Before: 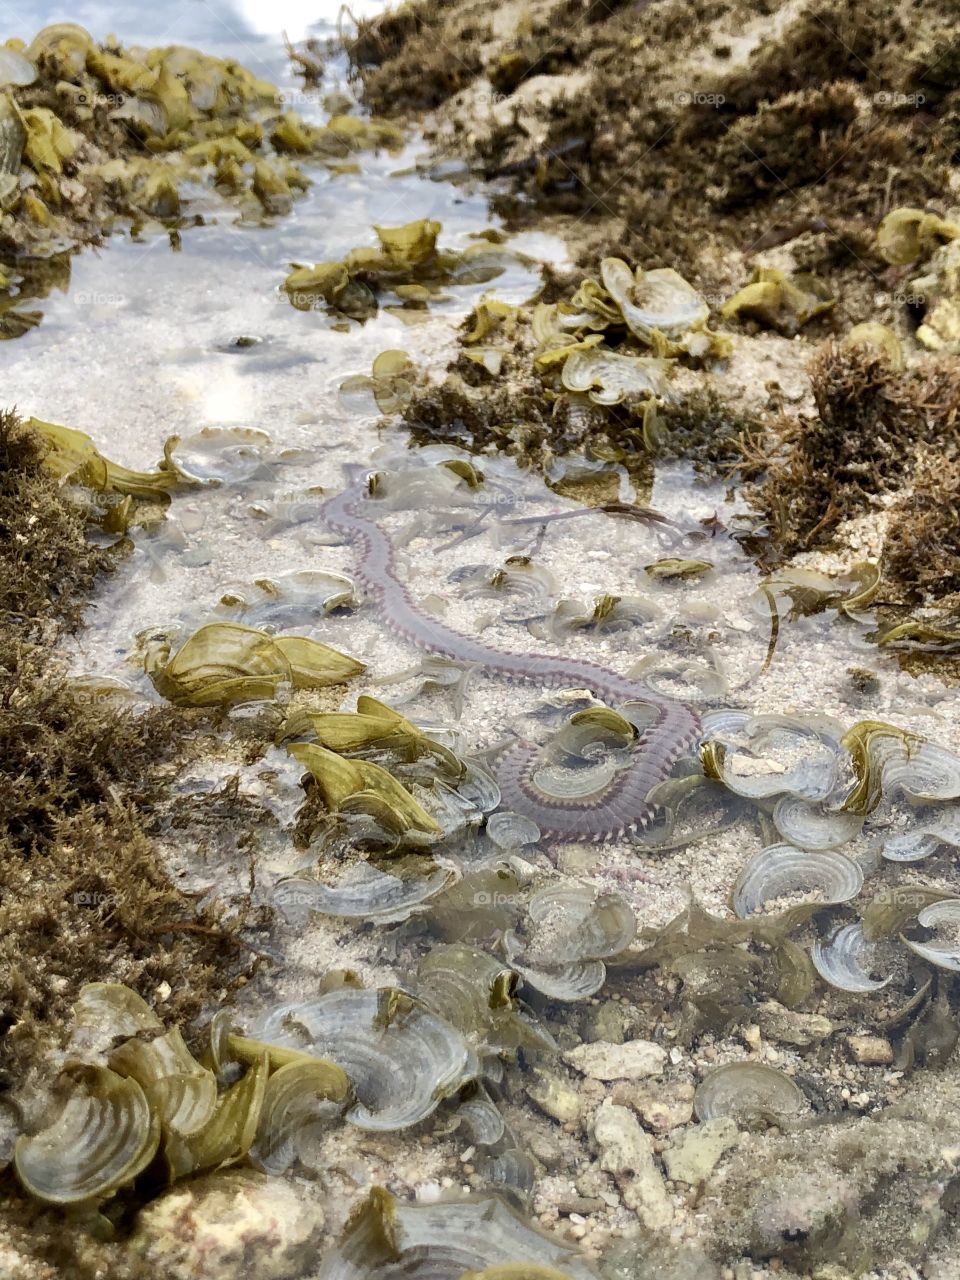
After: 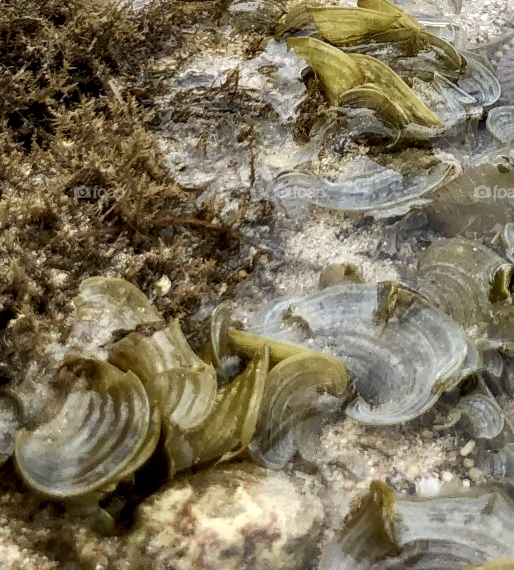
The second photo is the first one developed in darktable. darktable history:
crop and rotate: top 55.225%, right 46.421%, bottom 0.17%
local contrast: on, module defaults
